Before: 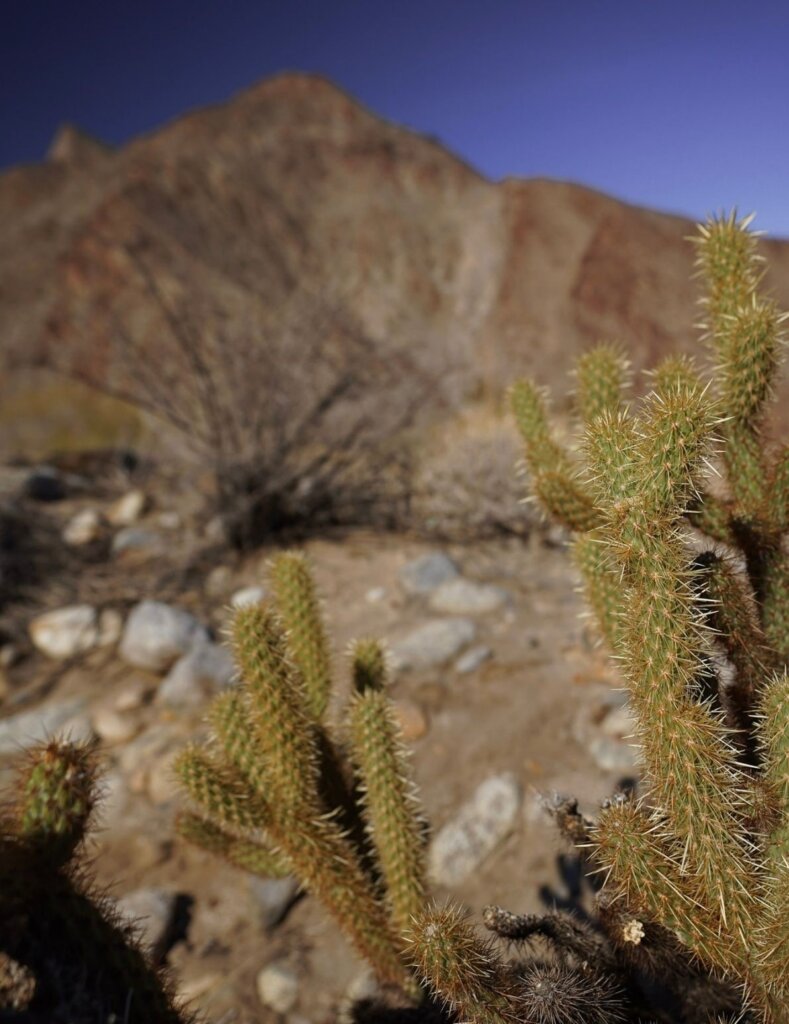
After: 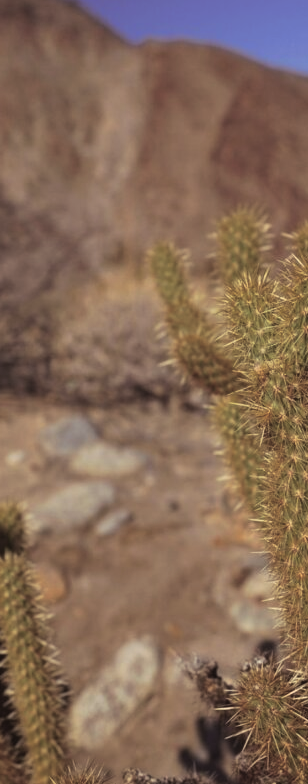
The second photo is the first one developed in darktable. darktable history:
color balance rgb: shadows lift › chroma 2%, shadows lift › hue 219.6°, power › hue 313.2°, highlights gain › chroma 3%, highlights gain › hue 75.6°, global offset › luminance 0.5%, perceptual saturation grading › global saturation 15.33%, perceptual saturation grading › highlights -19.33%, perceptual saturation grading › shadows 20%, global vibrance 20%
crop: left 45.721%, top 13.393%, right 14.118%, bottom 10.01%
split-toning: shadows › saturation 0.2
